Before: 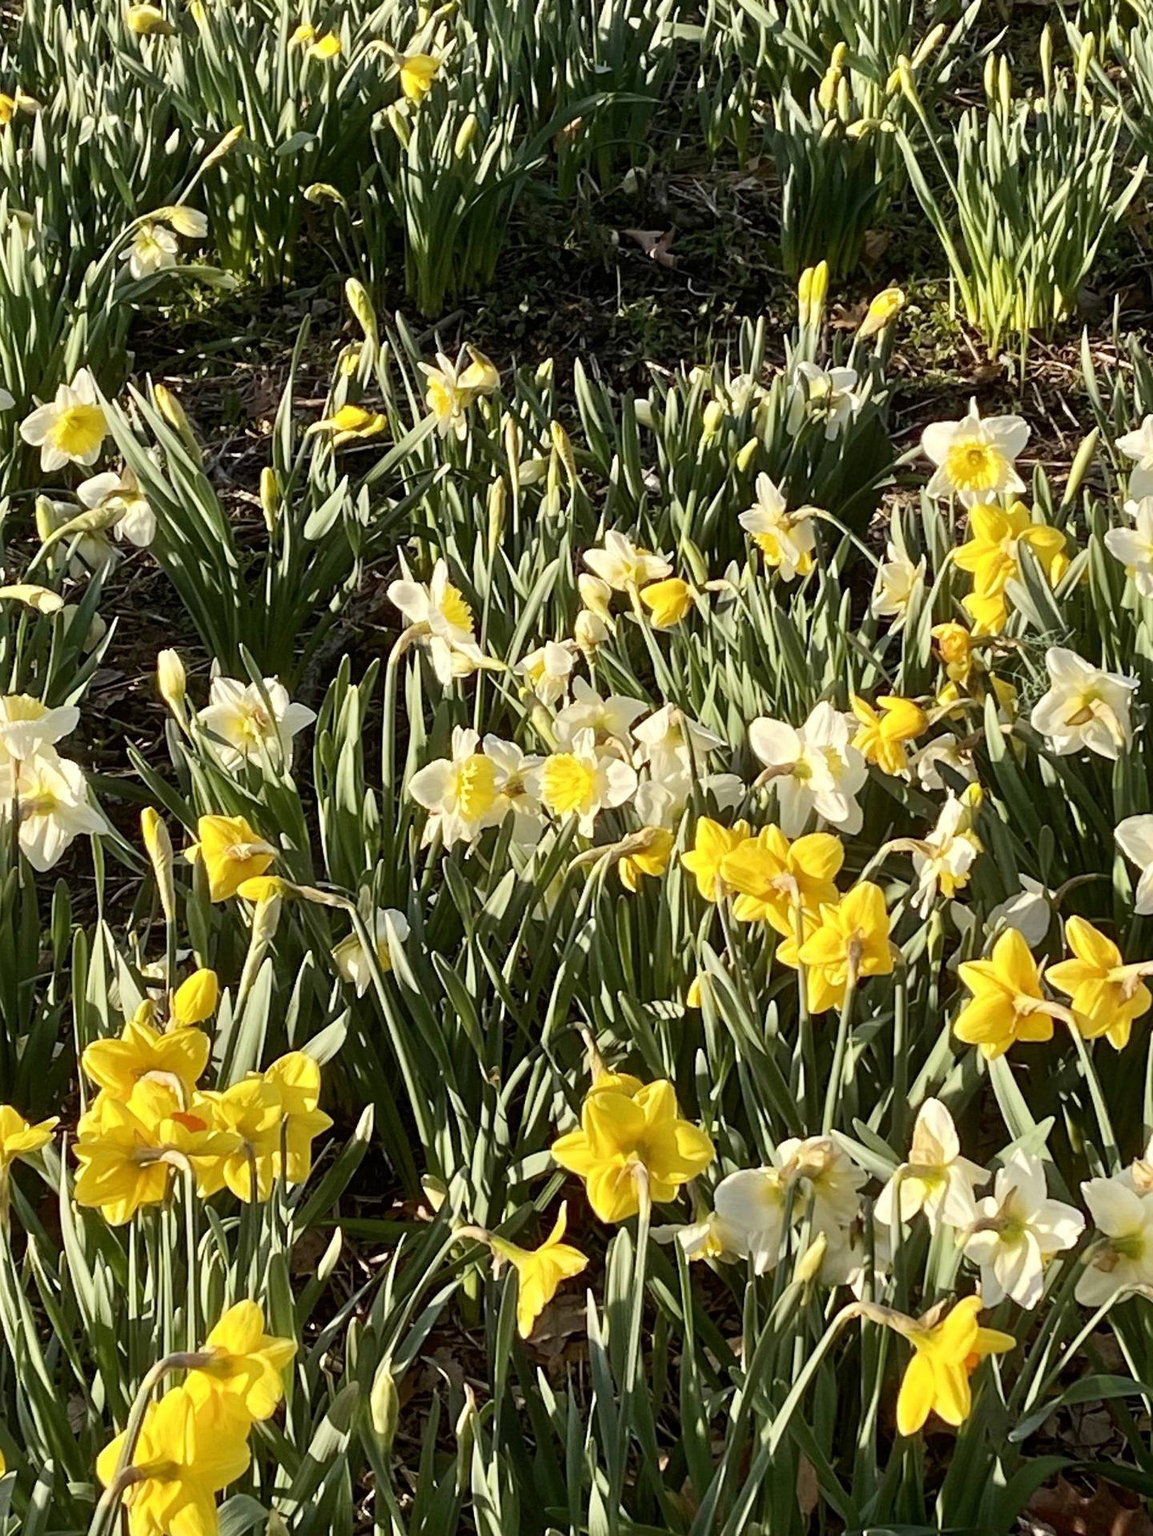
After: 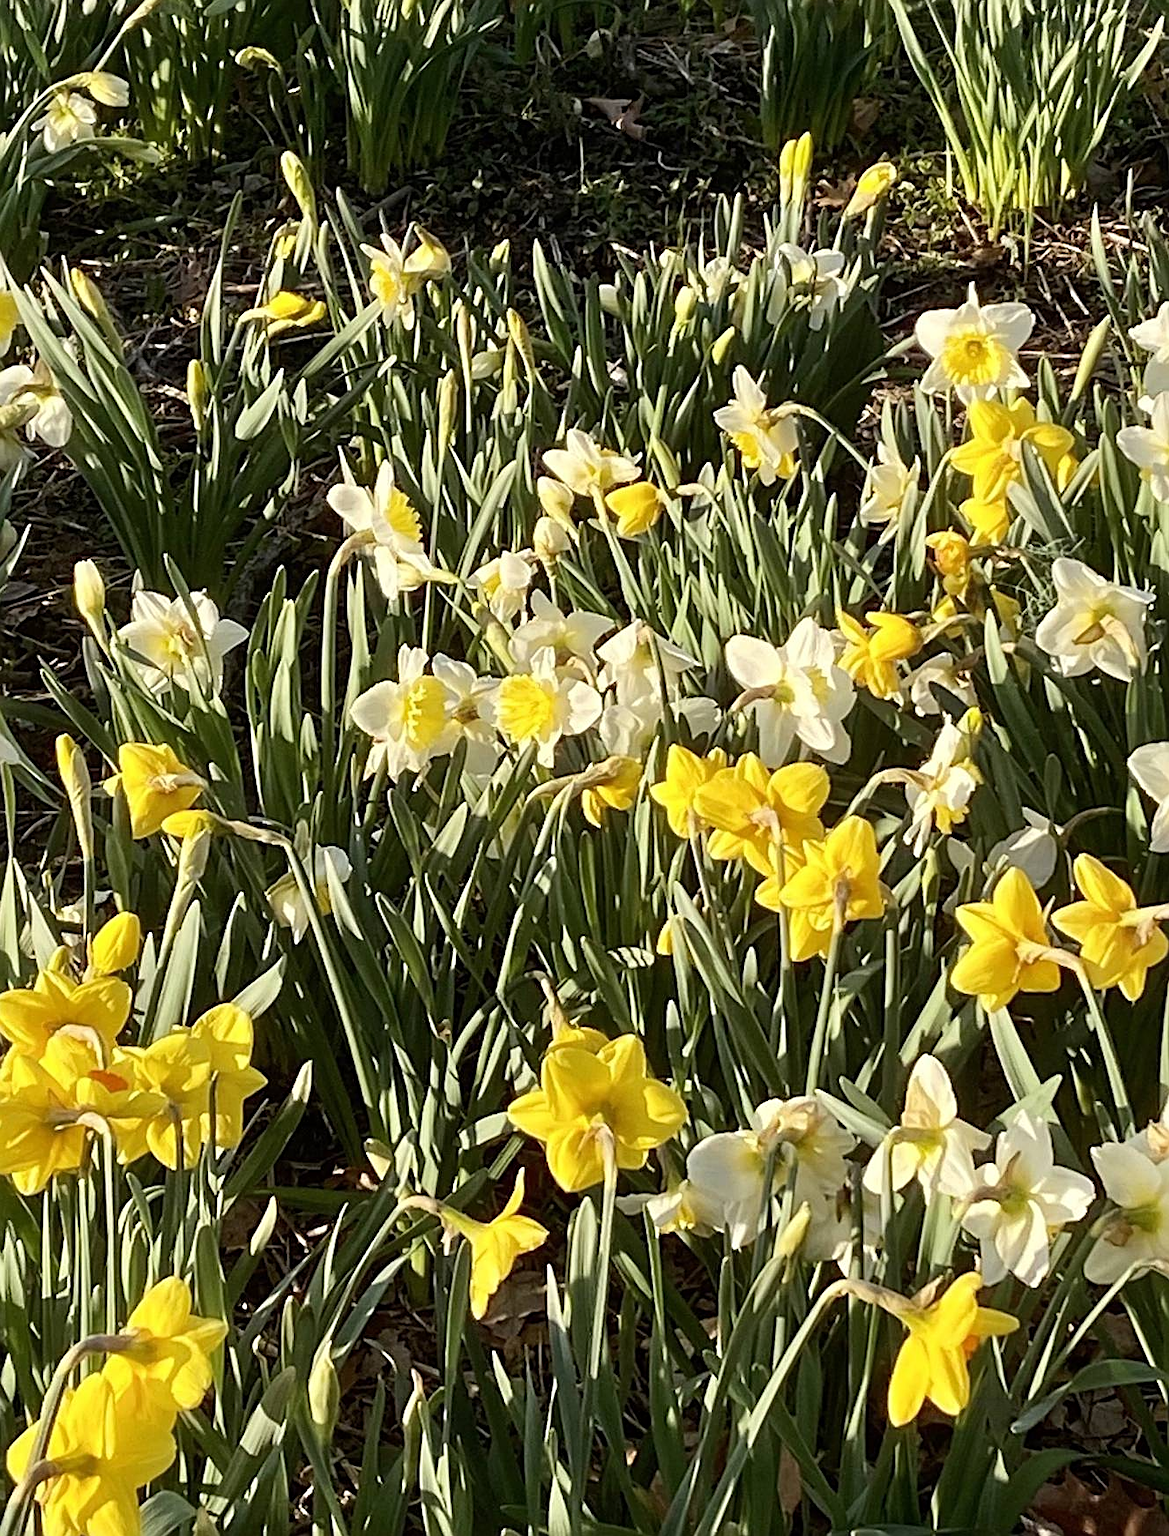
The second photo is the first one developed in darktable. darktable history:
crop and rotate: left 7.862%, top 9.219%
sharpen: on, module defaults
